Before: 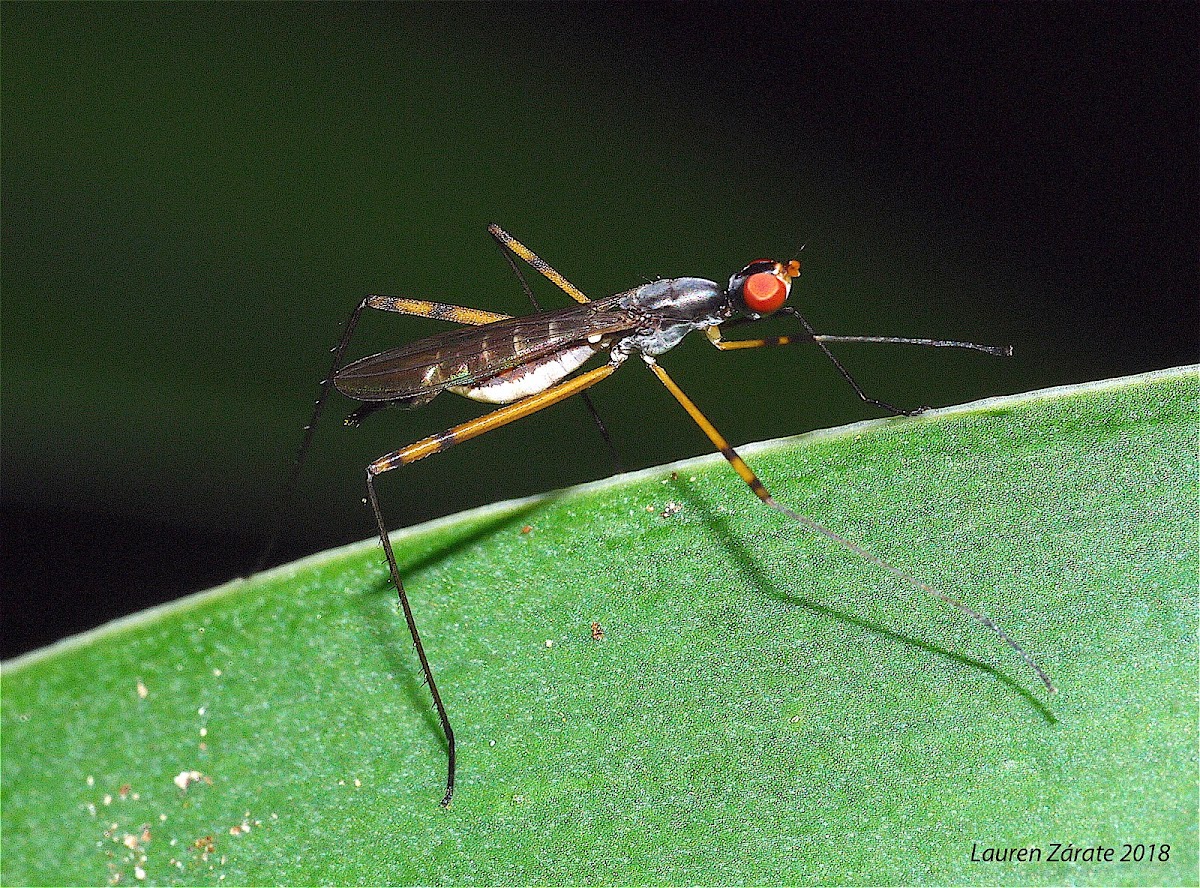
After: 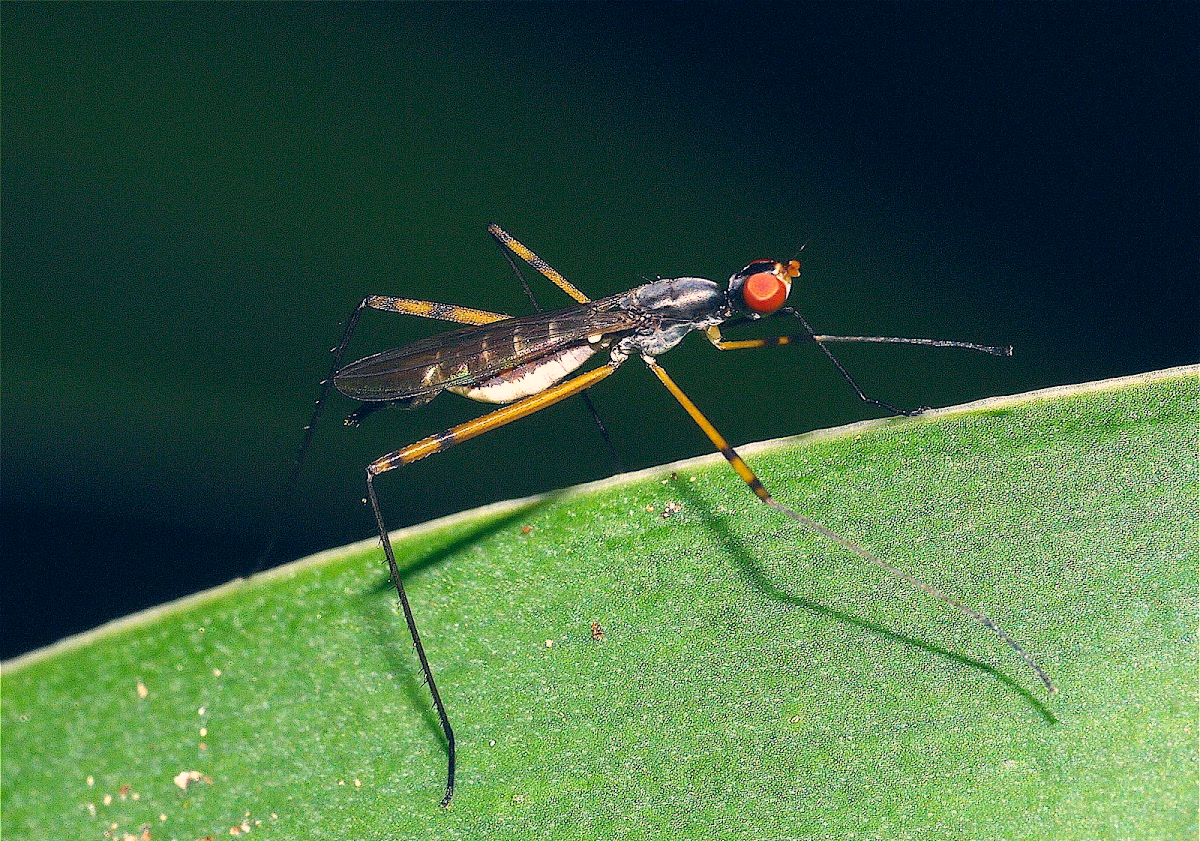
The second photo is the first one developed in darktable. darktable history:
crop and rotate: top 0.005%, bottom 5.228%
color correction: highlights a* 10.27, highlights b* 14.12, shadows a* -9.54, shadows b* -14.84
